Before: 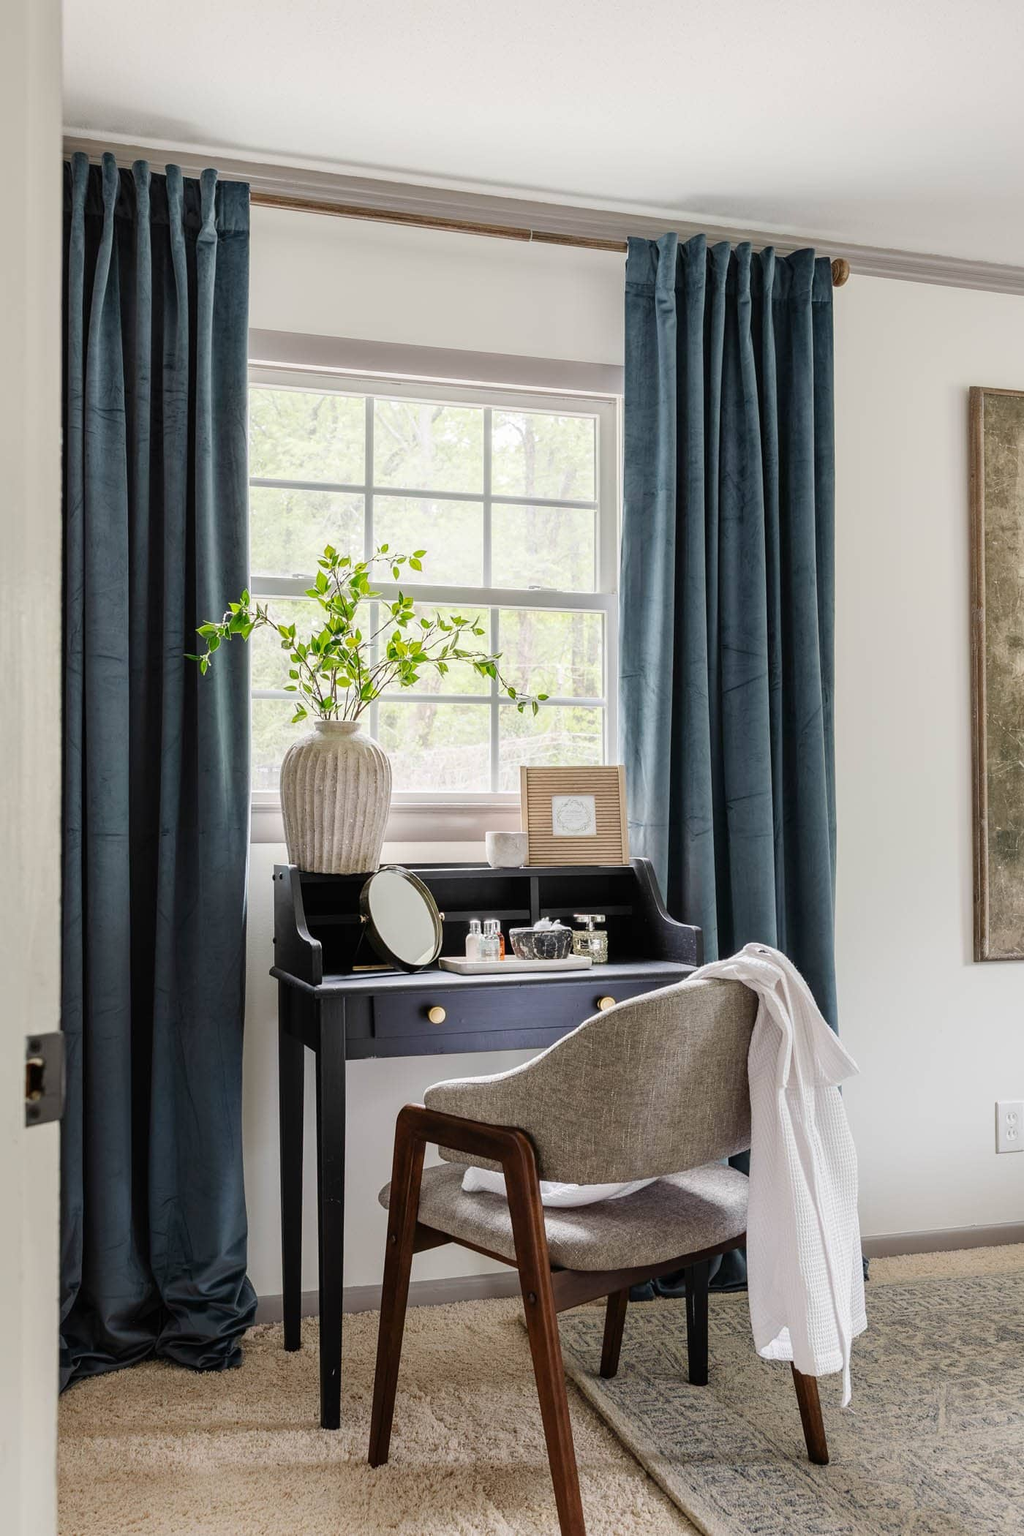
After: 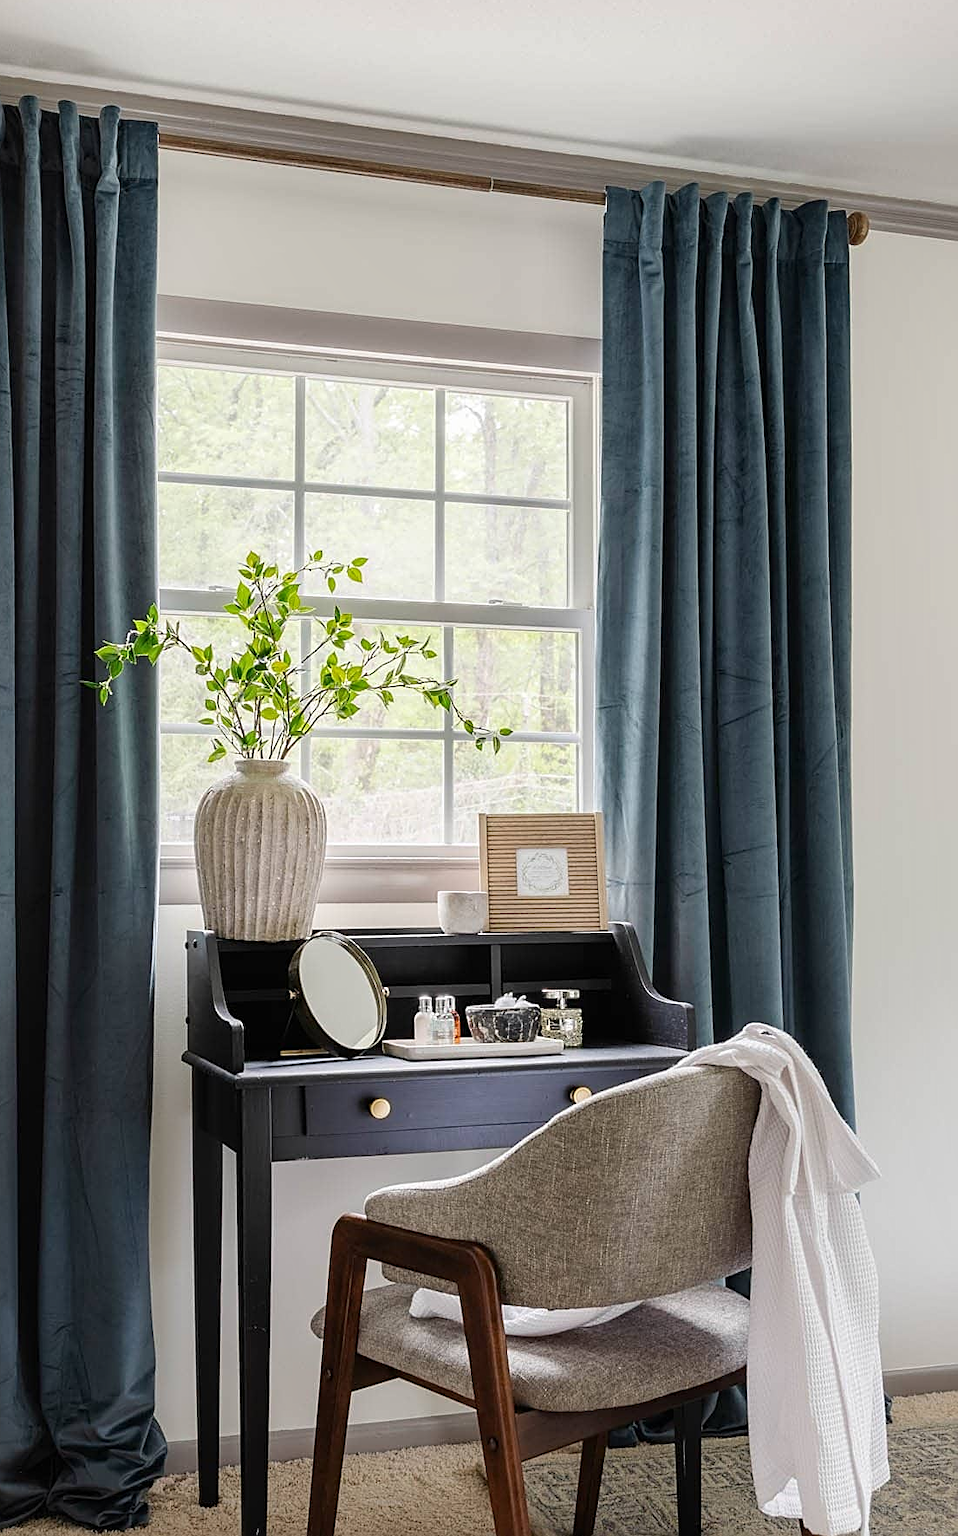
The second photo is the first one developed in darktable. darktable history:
sharpen: on, module defaults
crop: left 11.372%, top 5.203%, right 9.571%, bottom 10.396%
shadows and highlights: radius 264.32, soften with gaussian
